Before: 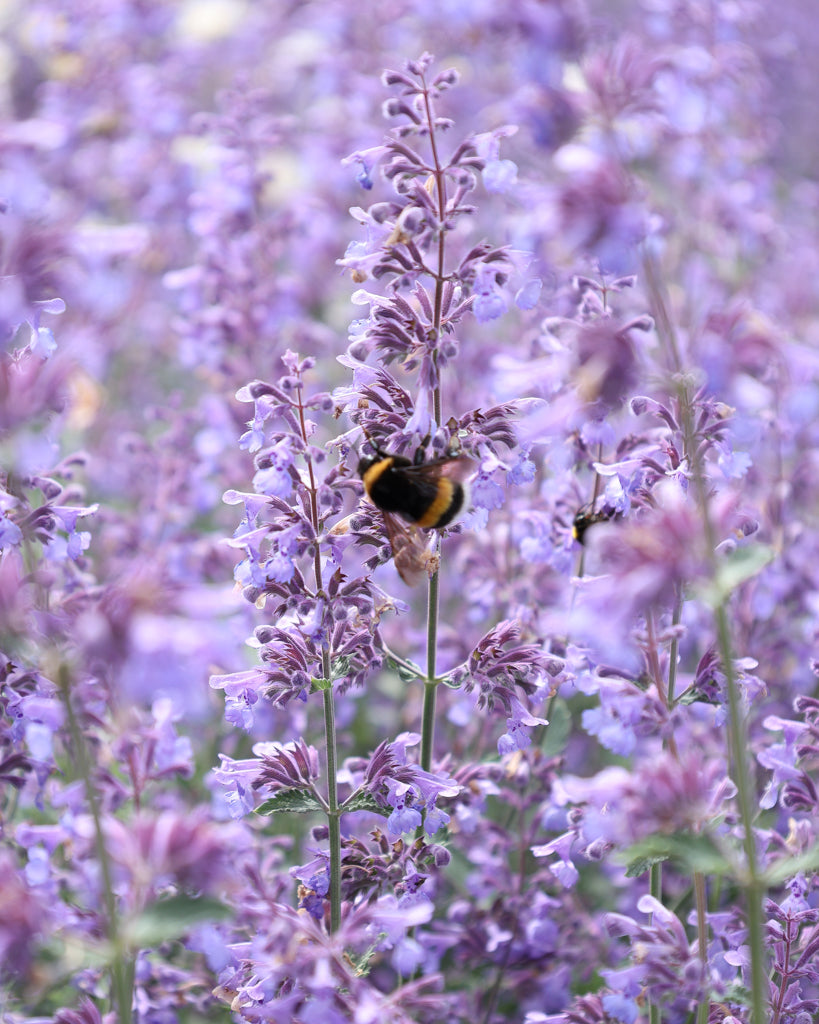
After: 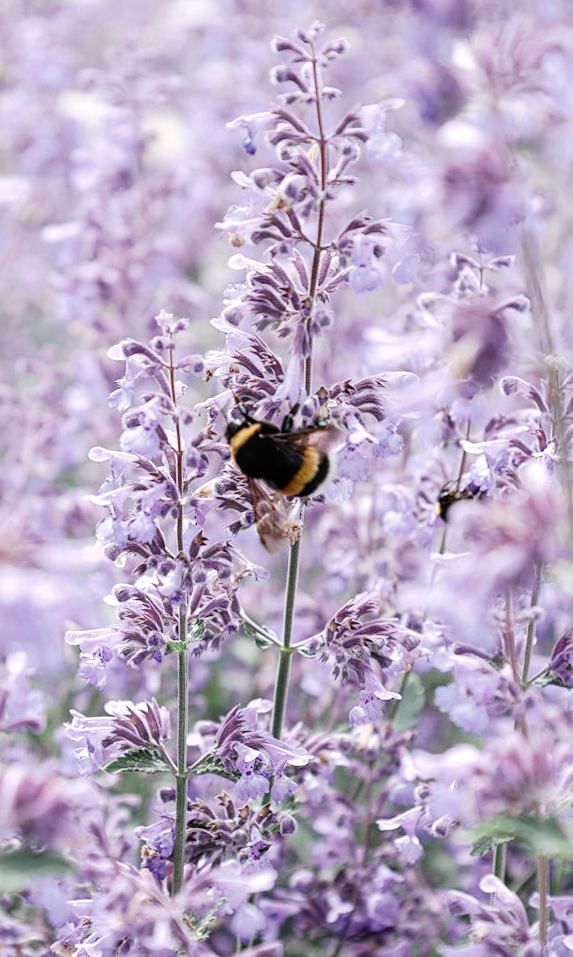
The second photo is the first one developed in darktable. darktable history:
exposure: black level correction 0.002, exposure -0.2 EV, compensate highlight preservation false
crop and rotate: angle -3.22°, left 14.195%, top 0.034%, right 10.94%, bottom 0.032%
local contrast: on, module defaults
sharpen: amount 0.21
tone equalizer: -8 EV -0.716 EV, -7 EV -0.682 EV, -6 EV -0.585 EV, -5 EV -0.399 EV, -3 EV 0.39 EV, -2 EV 0.6 EV, -1 EV 0.688 EV, +0 EV 0.74 EV
color zones: curves: ch0 [(0, 0.5) (0.125, 0.4) (0.25, 0.5) (0.375, 0.4) (0.5, 0.4) (0.625, 0.35) (0.75, 0.35) (0.875, 0.5)]; ch1 [(0, 0.35) (0.125, 0.45) (0.25, 0.35) (0.375, 0.35) (0.5, 0.35) (0.625, 0.35) (0.75, 0.45) (0.875, 0.35)]; ch2 [(0, 0.6) (0.125, 0.5) (0.25, 0.5) (0.375, 0.6) (0.5, 0.6) (0.625, 0.5) (0.75, 0.5) (0.875, 0.5)]
tone curve: curves: ch0 [(0, 0) (0.091, 0.066) (0.184, 0.16) (0.491, 0.519) (0.748, 0.765) (1, 0.919)]; ch1 [(0, 0) (0.179, 0.173) (0.322, 0.32) (0.424, 0.424) (0.502, 0.5) (0.56, 0.575) (0.631, 0.675) (0.777, 0.806) (1, 1)]; ch2 [(0, 0) (0.434, 0.447) (0.497, 0.498) (0.539, 0.566) (0.676, 0.691) (1, 1)], preserve colors none
